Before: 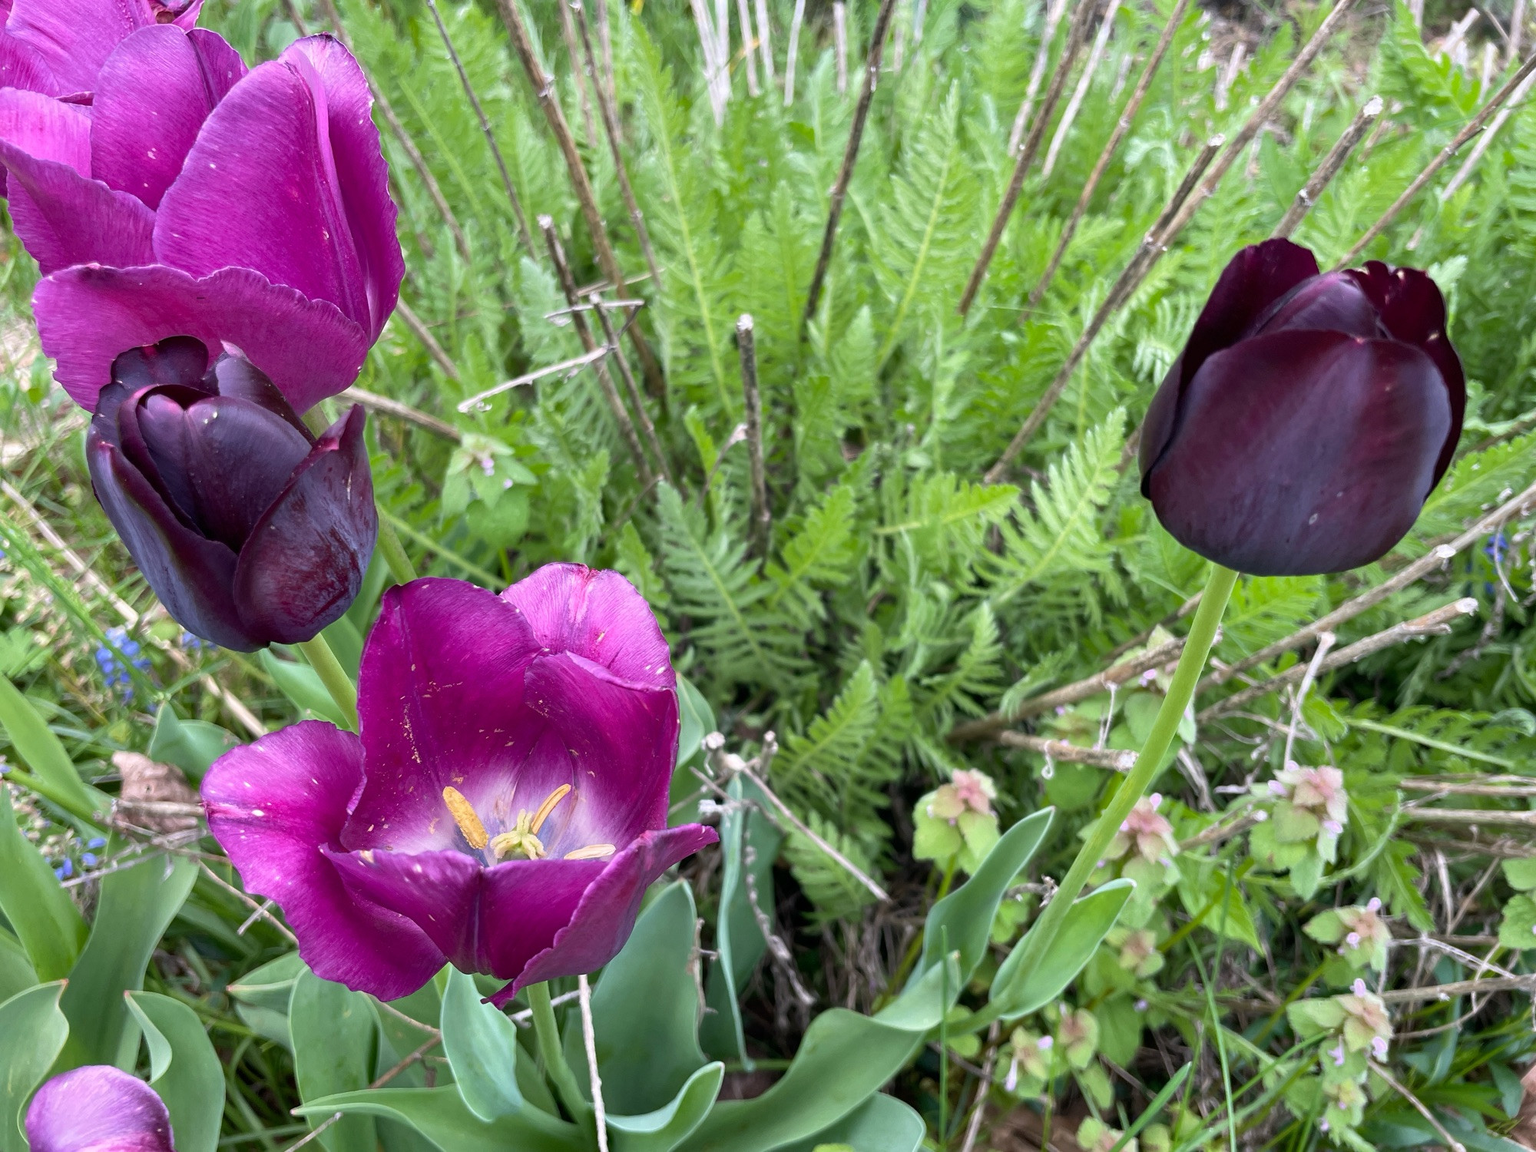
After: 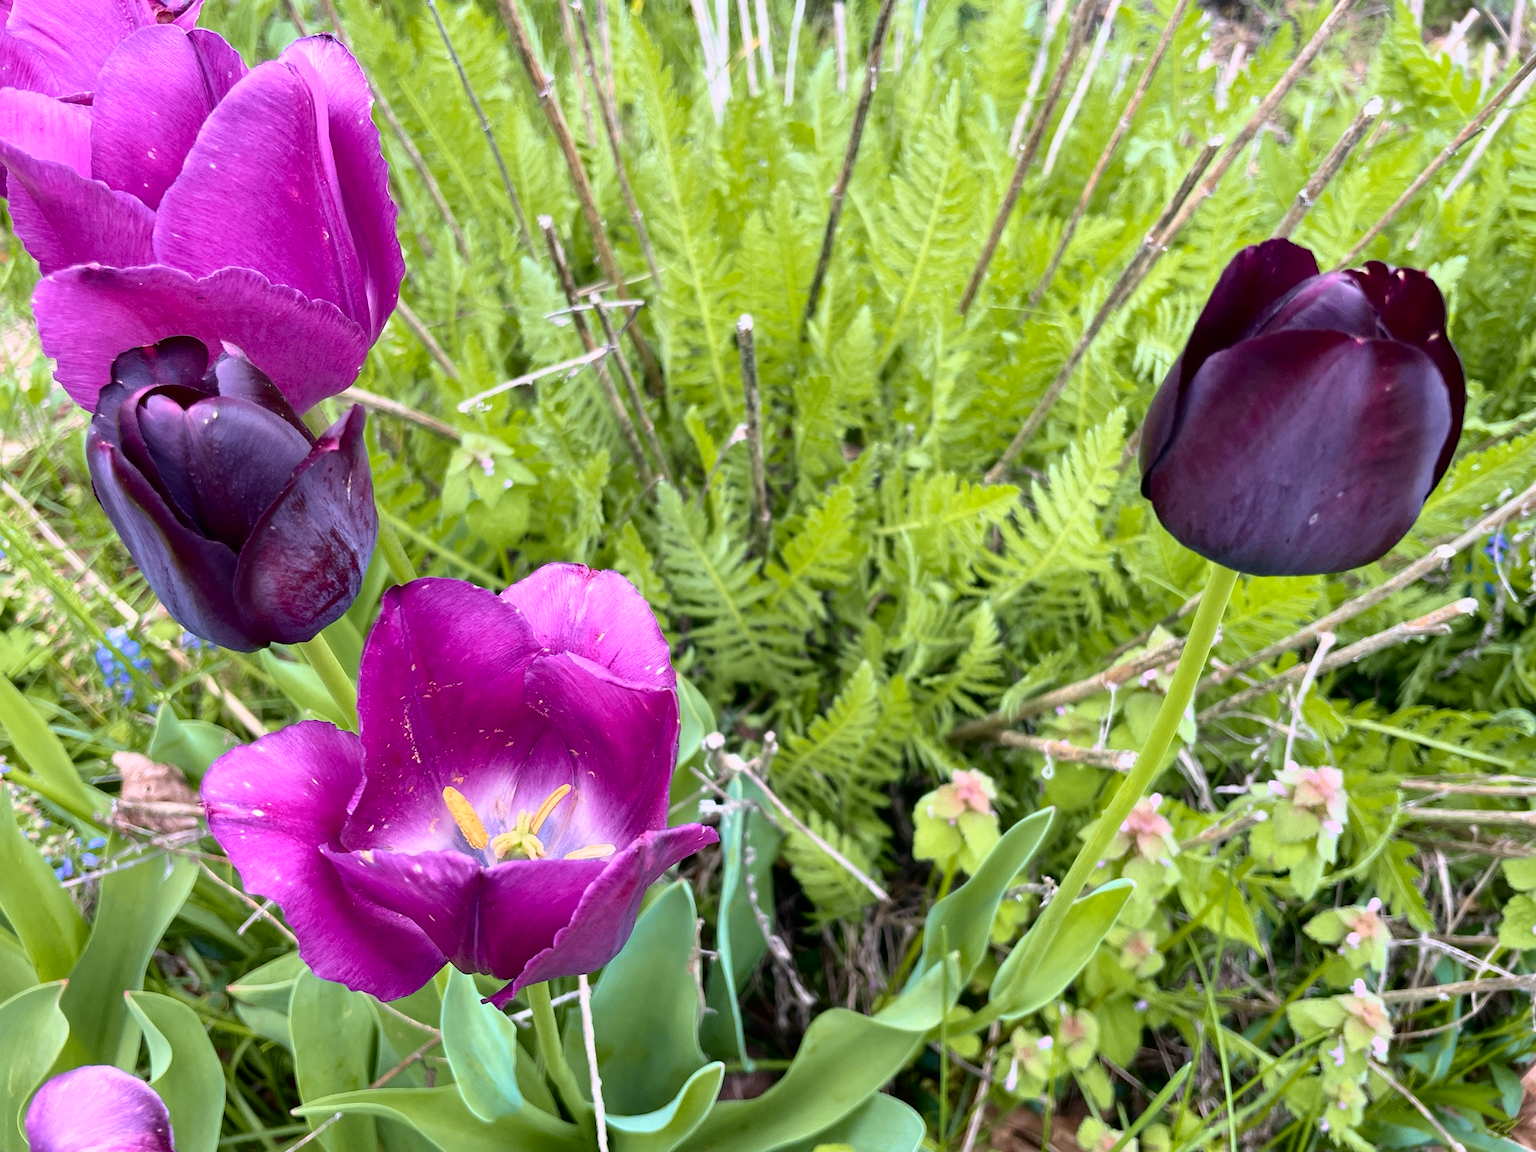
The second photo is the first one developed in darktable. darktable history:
color zones: curves: ch2 [(0, 0.5) (0.143, 0.5) (0.286, 0.489) (0.415, 0.421) (0.571, 0.5) (0.714, 0.5) (0.857, 0.5) (1, 0.5)]
tone curve: curves: ch0 [(0, 0) (0.091, 0.077) (0.389, 0.458) (0.745, 0.82) (0.844, 0.908) (0.909, 0.942) (1, 0.973)]; ch1 [(0, 0) (0.437, 0.404) (0.5, 0.5) (0.529, 0.55) (0.58, 0.6) (0.616, 0.649) (1, 1)]; ch2 [(0, 0) (0.442, 0.415) (0.5, 0.5) (0.535, 0.557) (0.585, 0.62) (1, 1)], color space Lab, independent channels, preserve colors none
